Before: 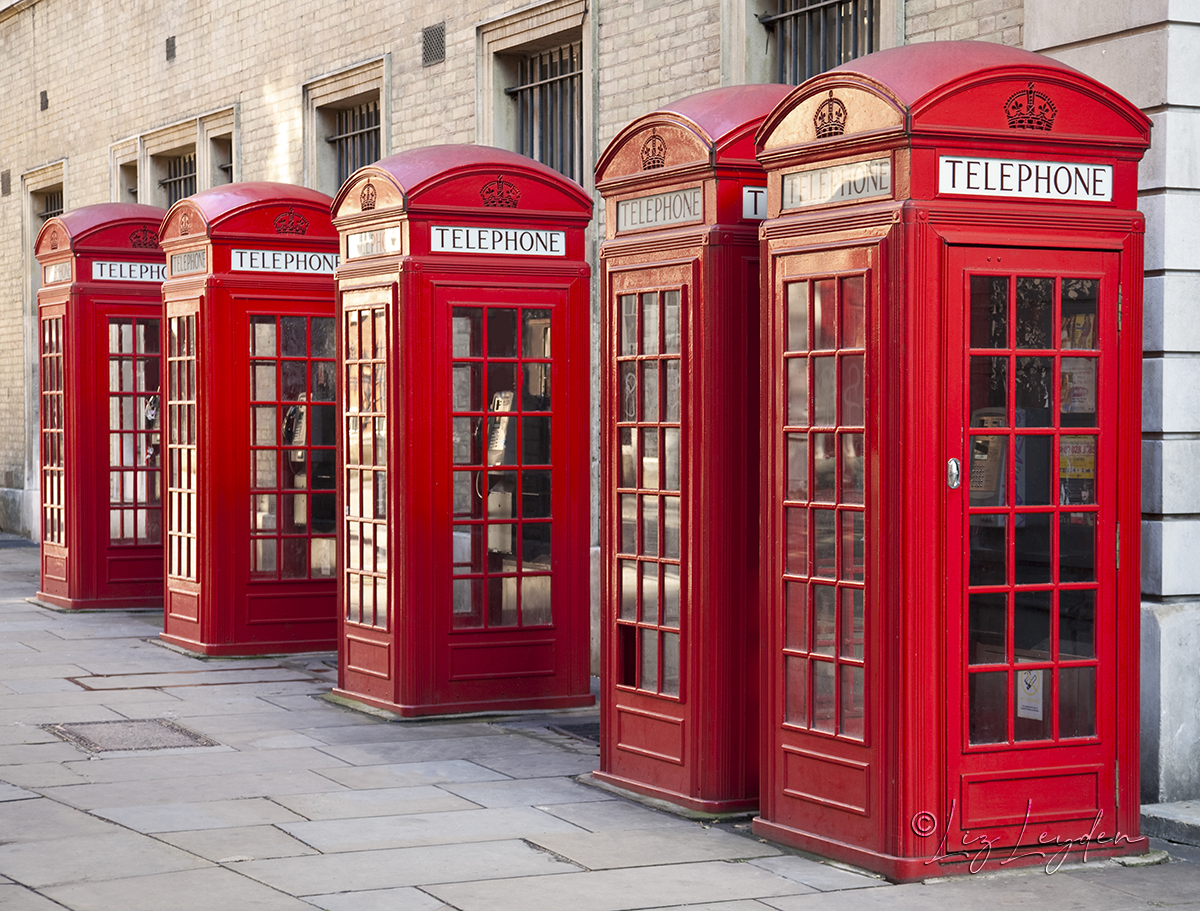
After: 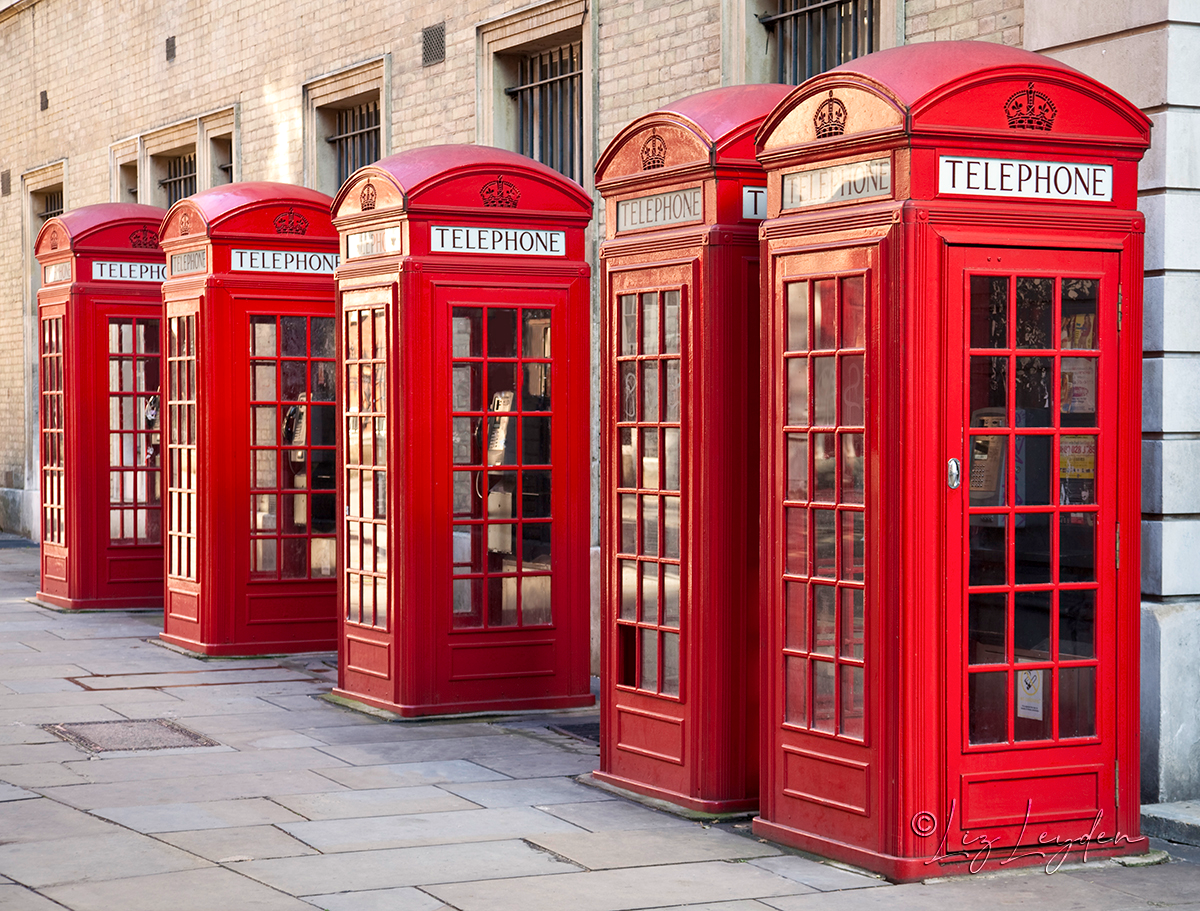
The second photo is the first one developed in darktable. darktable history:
velvia: strength 17.69%
local contrast: mode bilateral grid, contrast 19, coarseness 50, detail 119%, midtone range 0.2
